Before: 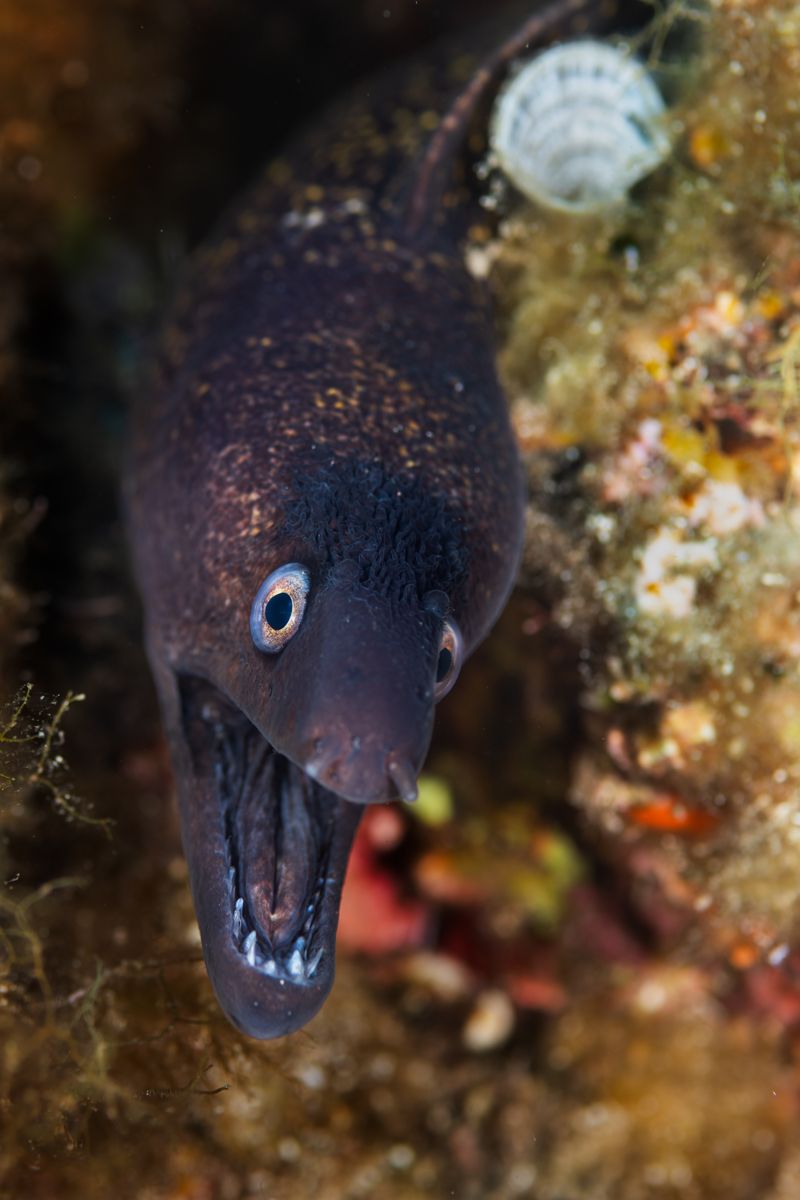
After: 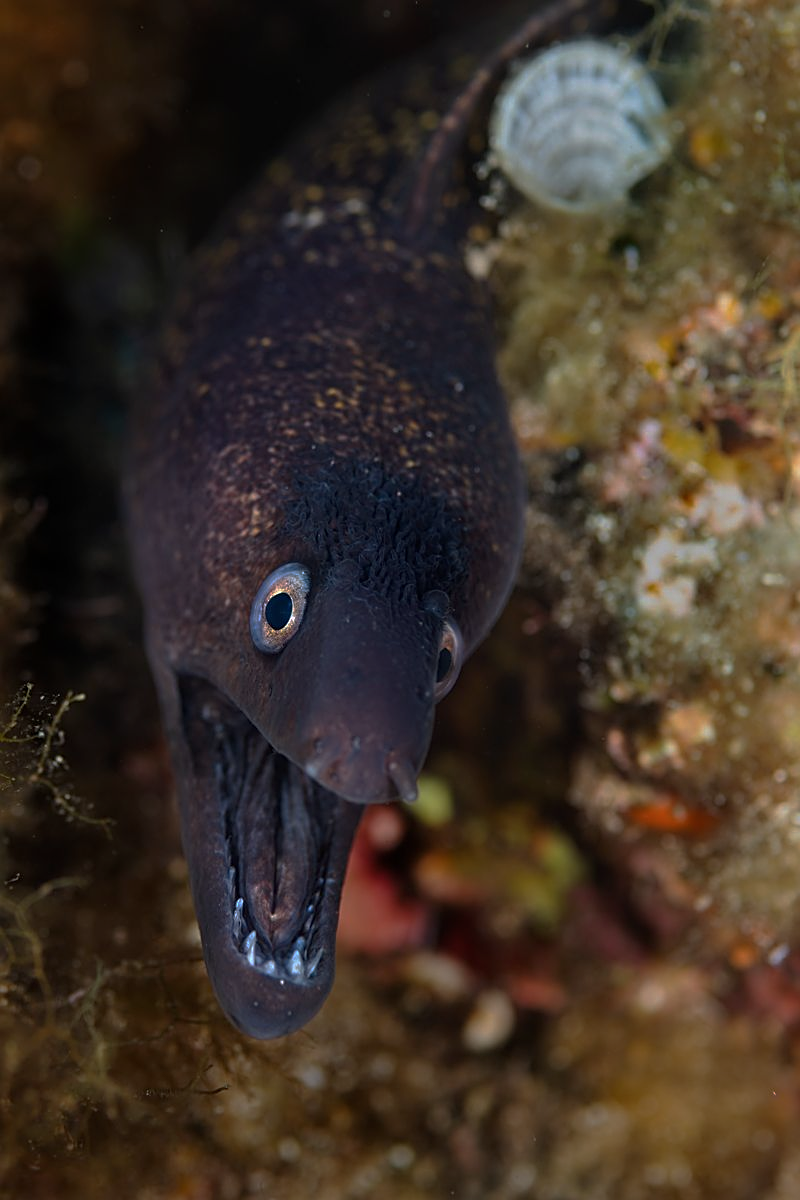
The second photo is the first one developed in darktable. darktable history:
base curve: curves: ch0 [(0, 0) (0.826, 0.587) (1, 1)], preserve colors none
sharpen: on, module defaults
